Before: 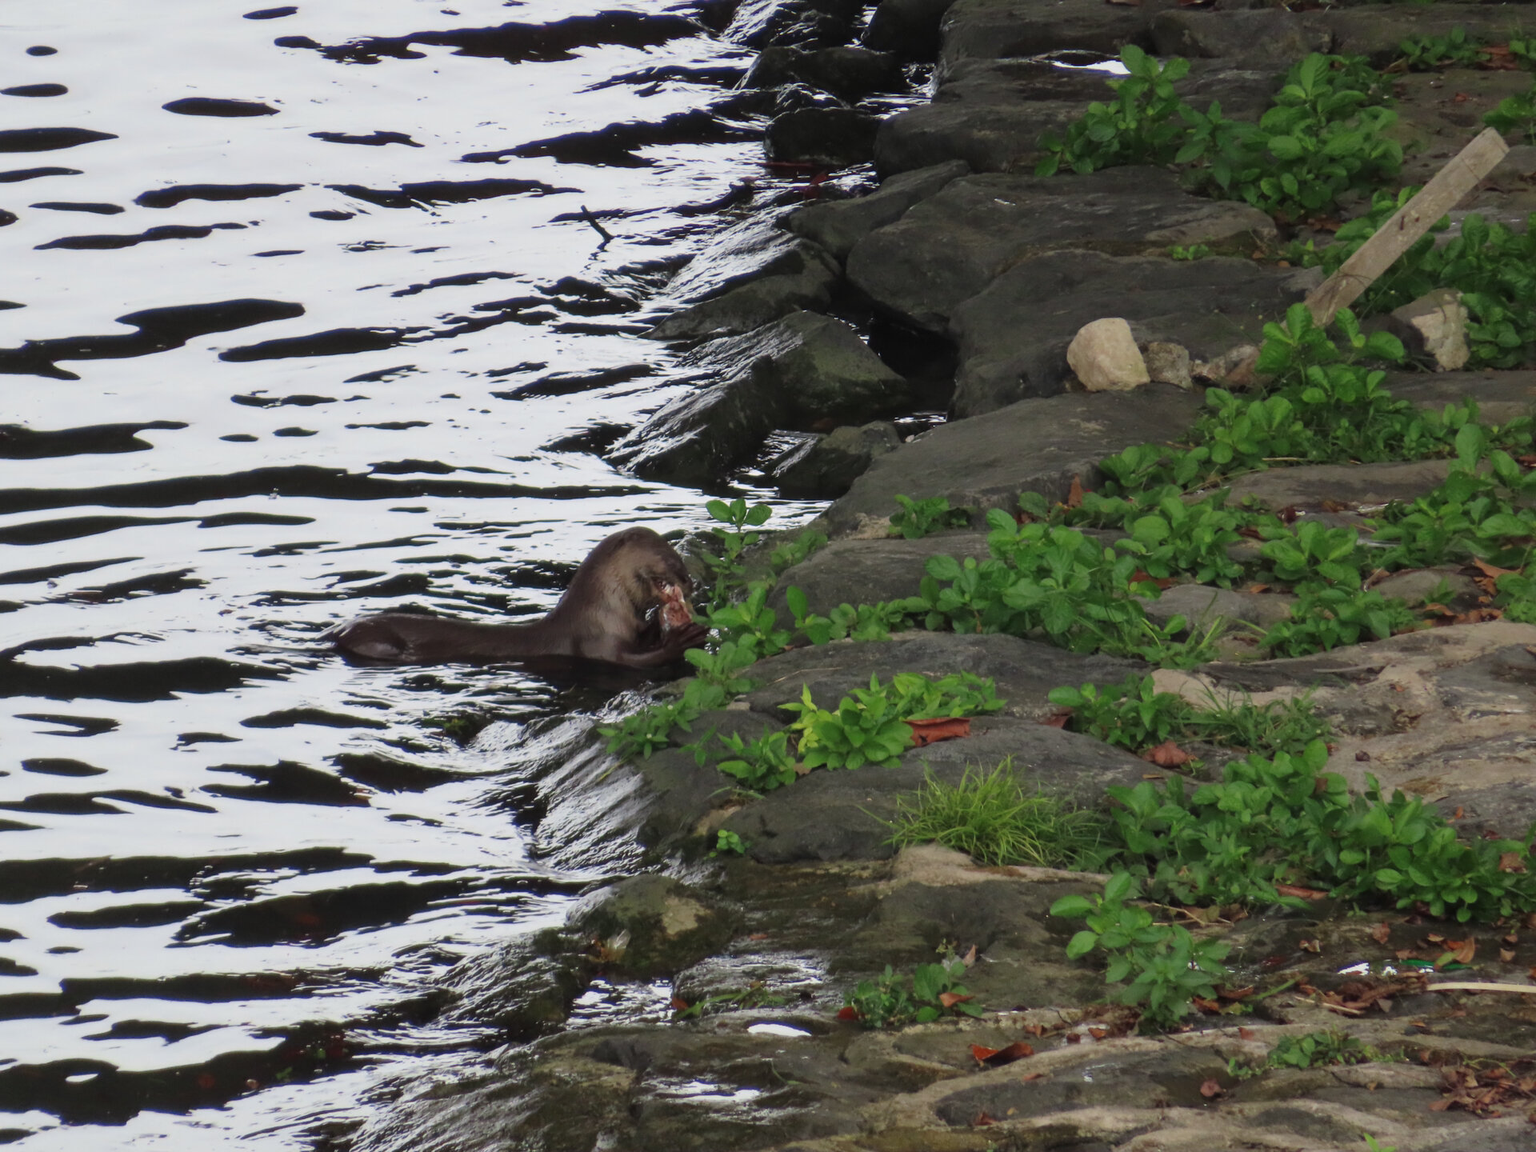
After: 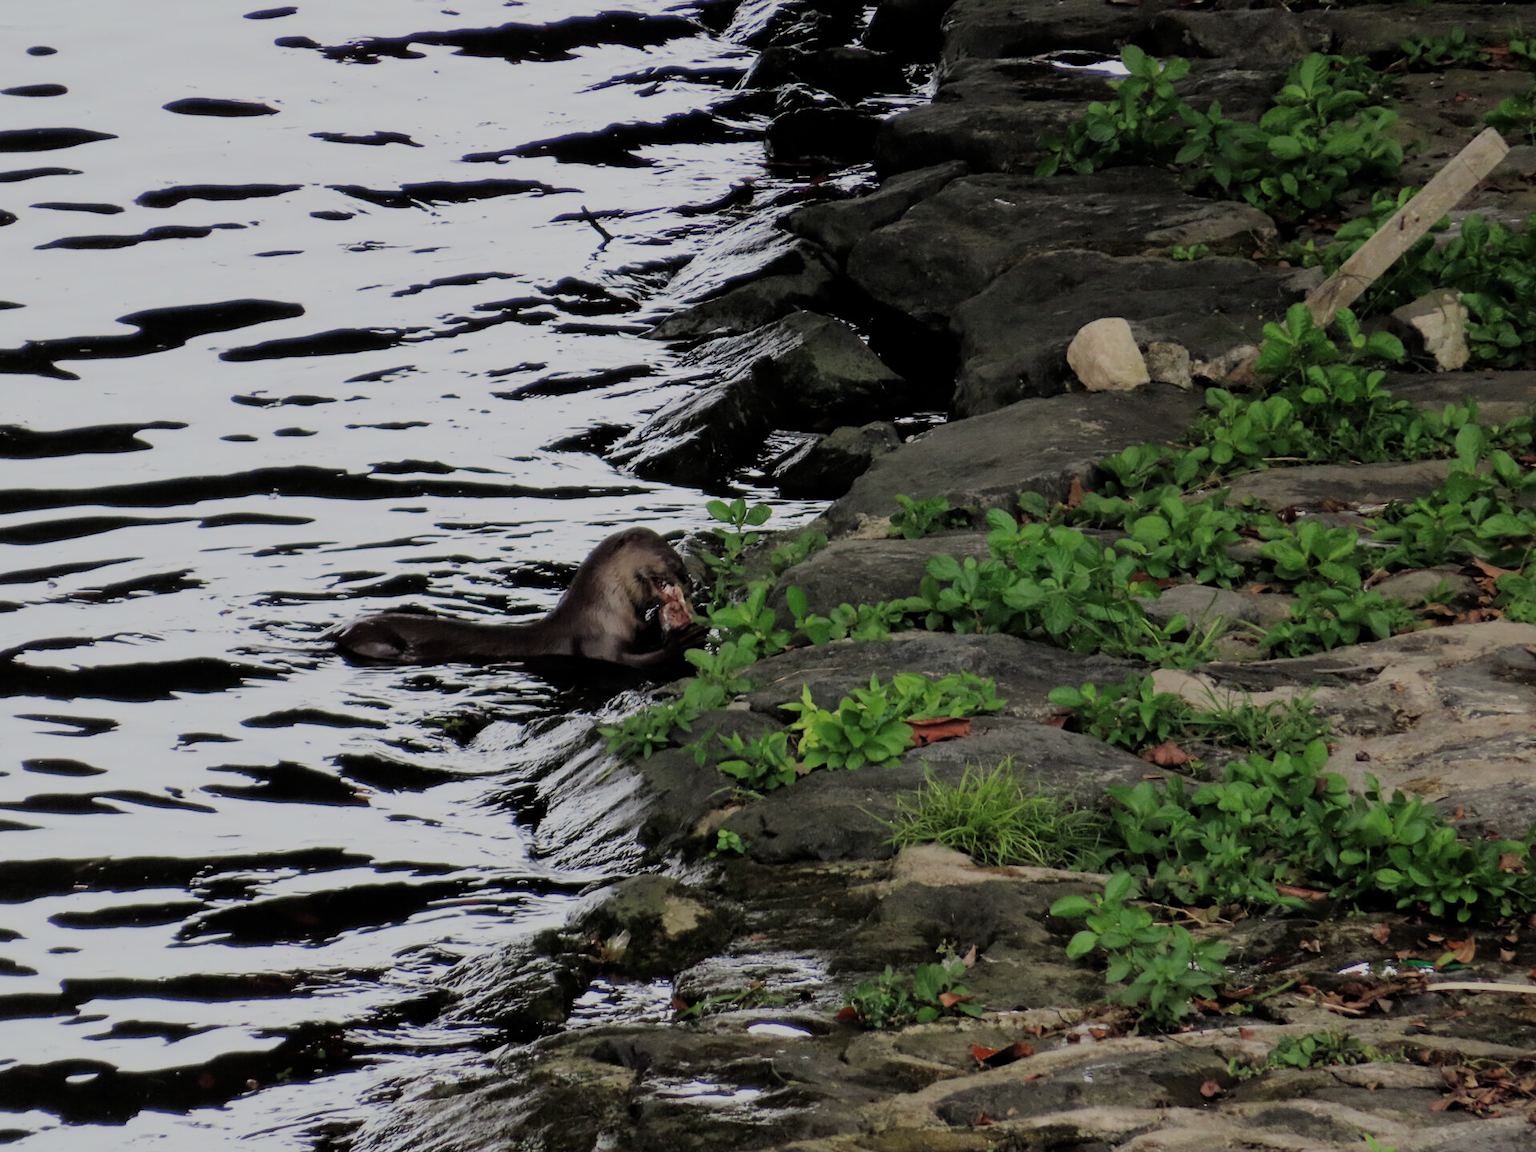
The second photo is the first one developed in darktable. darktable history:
tone equalizer: -8 EV -0.389 EV, -7 EV -0.381 EV, -6 EV -0.327 EV, -5 EV -0.239 EV, -3 EV 0.21 EV, -2 EV 0.311 EV, -1 EV 0.376 EV, +0 EV 0.443 EV, edges refinement/feathering 500, mask exposure compensation -1.57 EV, preserve details no
filmic rgb: middle gray luminance 18.07%, black relative exposure -7.54 EV, white relative exposure 8.5 EV, target black luminance 0%, hardness 2.23, latitude 17.71%, contrast 0.875, highlights saturation mix 4.23%, shadows ↔ highlights balance 10.95%, iterations of high-quality reconstruction 0
